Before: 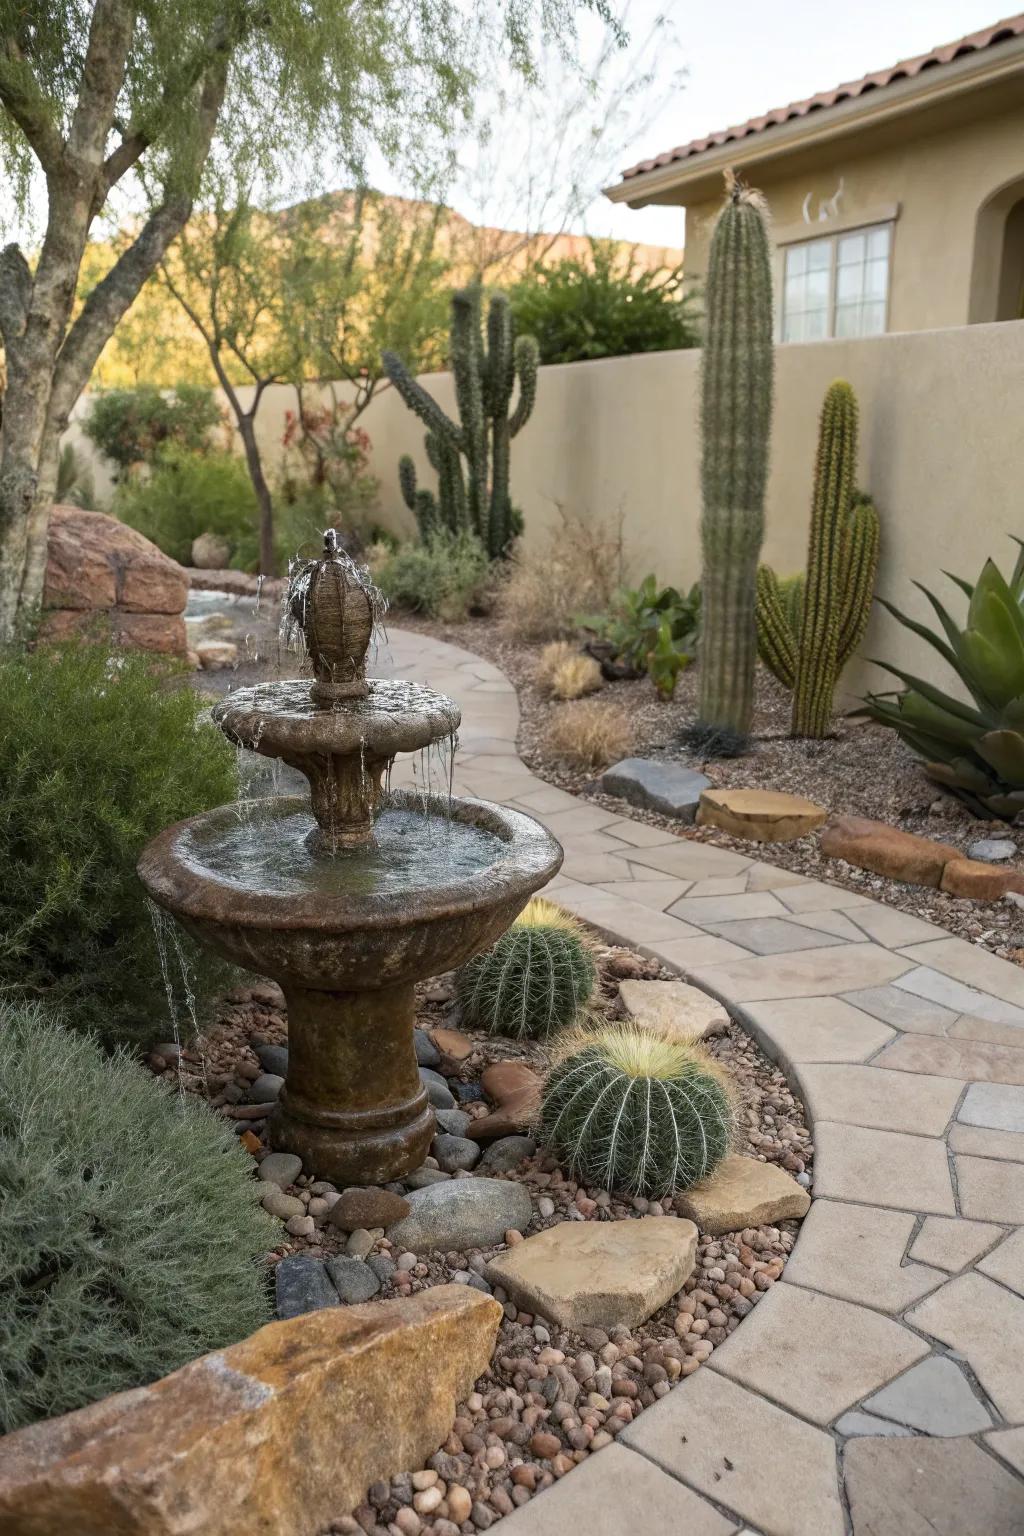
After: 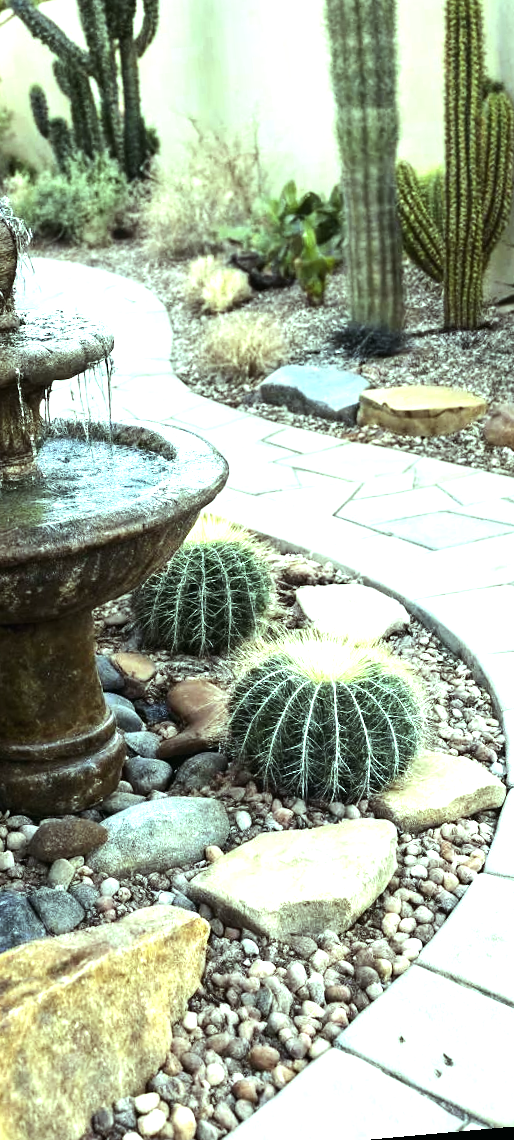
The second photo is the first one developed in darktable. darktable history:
rotate and perspective: rotation -5.2°, automatic cropping off
crop: left 35.432%, top 26.233%, right 20.145%, bottom 3.432%
color balance: mode lift, gamma, gain (sRGB), lift [0.997, 0.979, 1.021, 1.011], gamma [1, 1.084, 0.916, 0.998], gain [1, 0.87, 1.13, 1.101], contrast 4.55%, contrast fulcrum 38.24%, output saturation 104.09%
exposure: black level correction 0, exposure 0.7 EV, compensate exposure bias true, compensate highlight preservation false
tone equalizer: -8 EV -1.08 EV, -7 EV -1.01 EV, -6 EV -0.867 EV, -5 EV -0.578 EV, -3 EV 0.578 EV, -2 EV 0.867 EV, -1 EV 1.01 EV, +0 EV 1.08 EV, edges refinement/feathering 500, mask exposure compensation -1.57 EV, preserve details no
